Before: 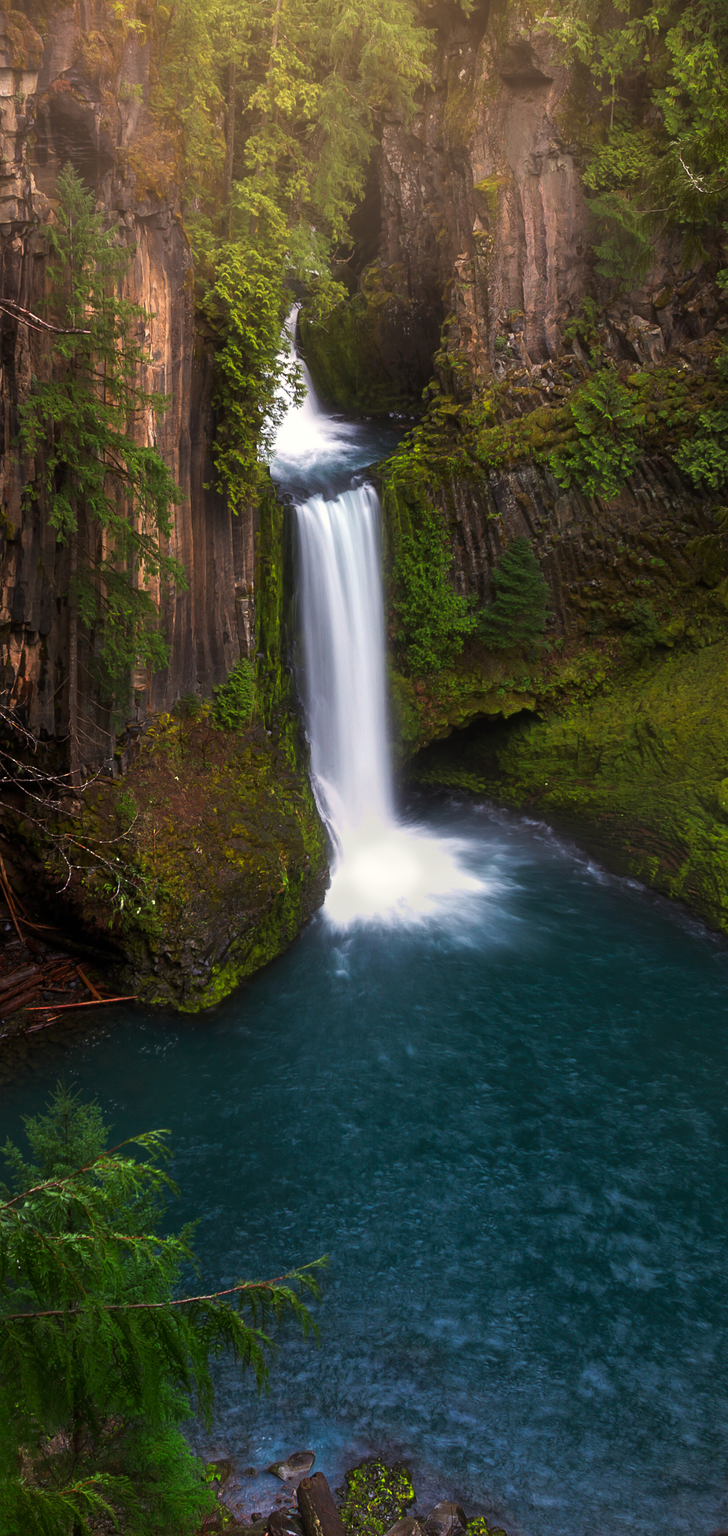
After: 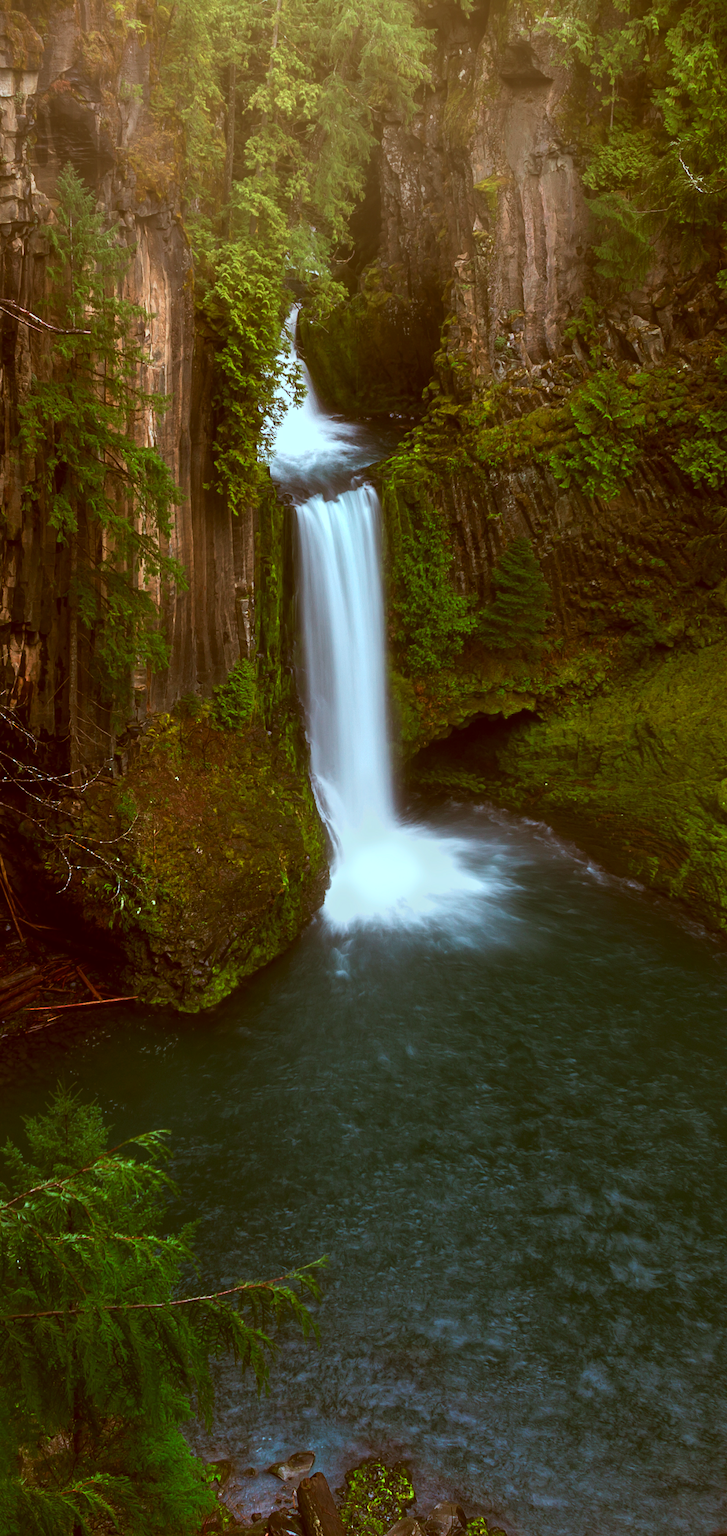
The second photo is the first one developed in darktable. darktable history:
tone curve: curves: ch0 [(0, 0) (0.003, 0.003) (0.011, 0.011) (0.025, 0.025) (0.044, 0.044) (0.069, 0.069) (0.1, 0.099) (0.136, 0.135) (0.177, 0.176) (0.224, 0.223) (0.277, 0.275) (0.335, 0.333) (0.399, 0.396) (0.468, 0.465) (0.543, 0.545) (0.623, 0.625) (0.709, 0.71) (0.801, 0.801) (0.898, 0.898) (1, 1)], color space Lab, linked channels, preserve colors none
color correction: highlights a* -14.43, highlights b* -16.4, shadows a* 10.42, shadows b* 29.4
